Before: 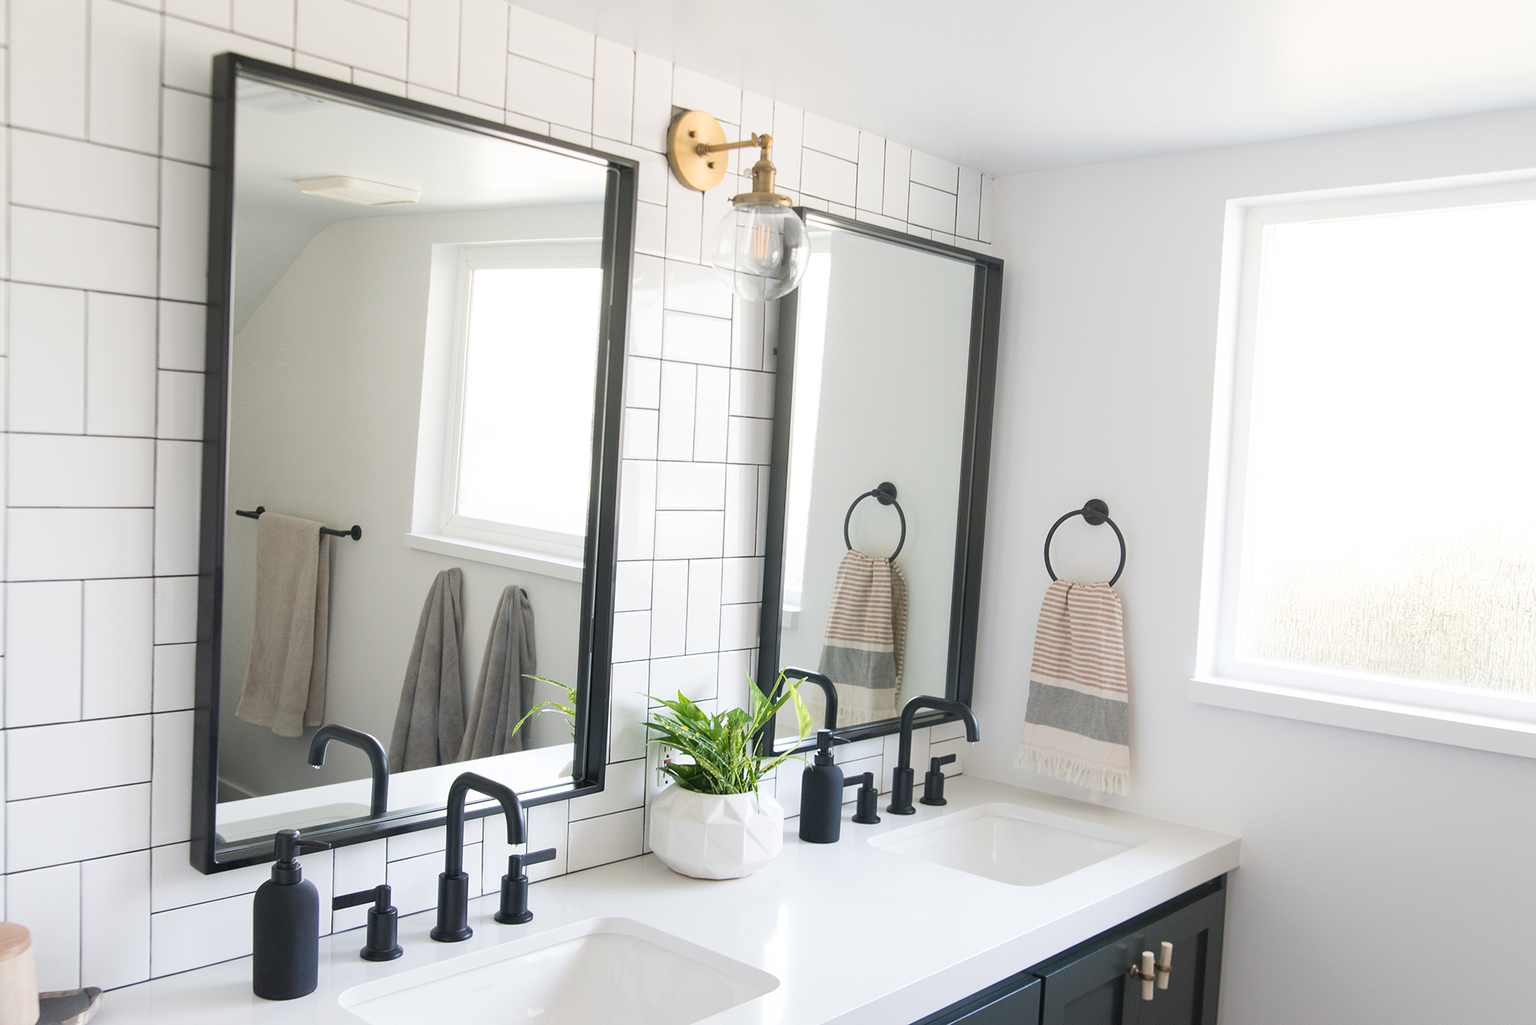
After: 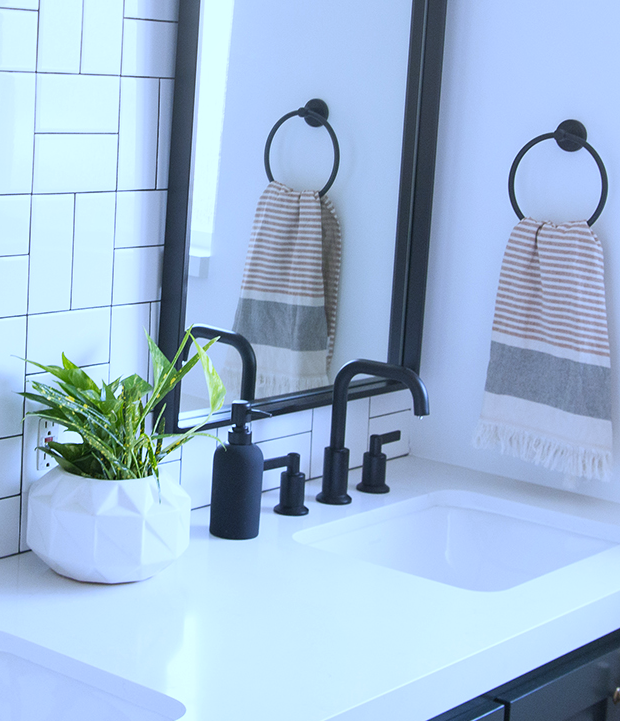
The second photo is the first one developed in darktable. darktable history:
shadows and highlights: shadows 52.34, highlights -28.23, soften with gaussian
crop: left 40.878%, top 39.176%, right 25.993%, bottom 3.081%
white balance: red 0.871, blue 1.249
